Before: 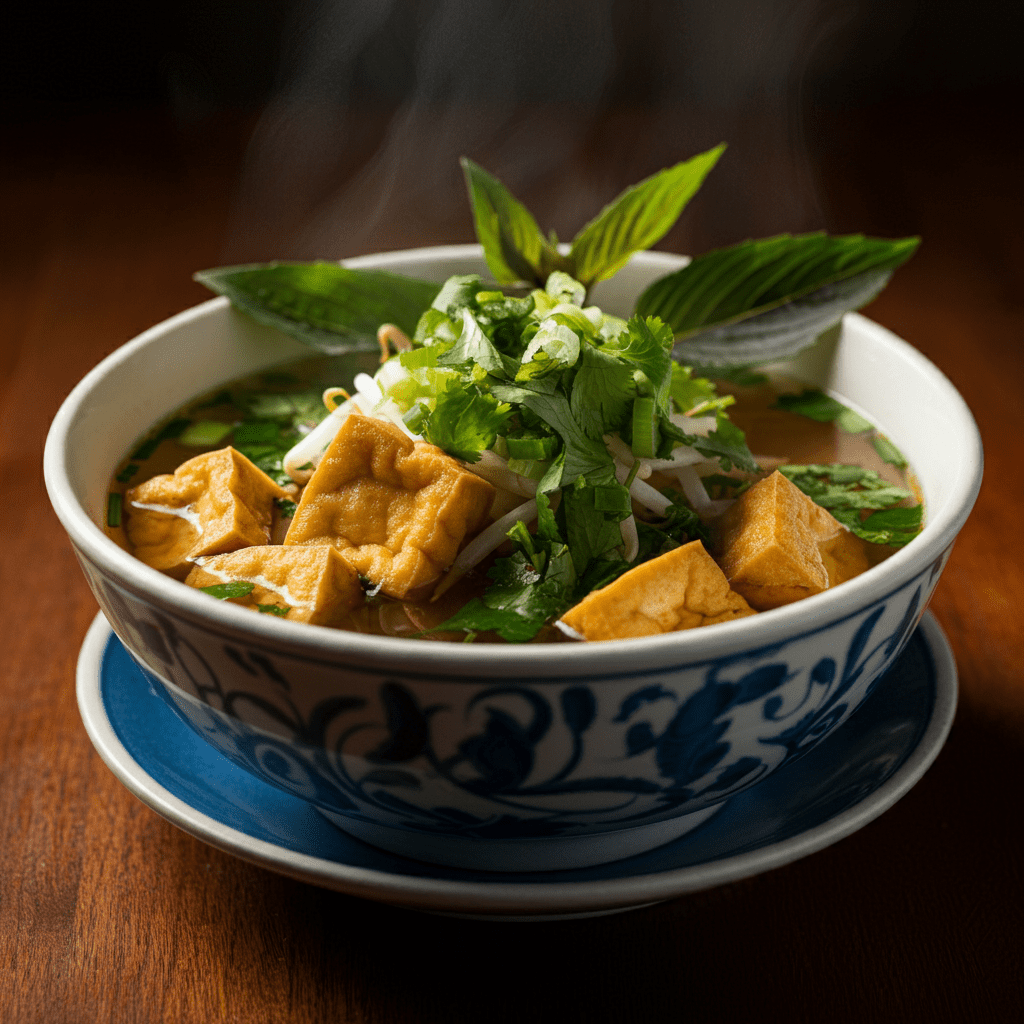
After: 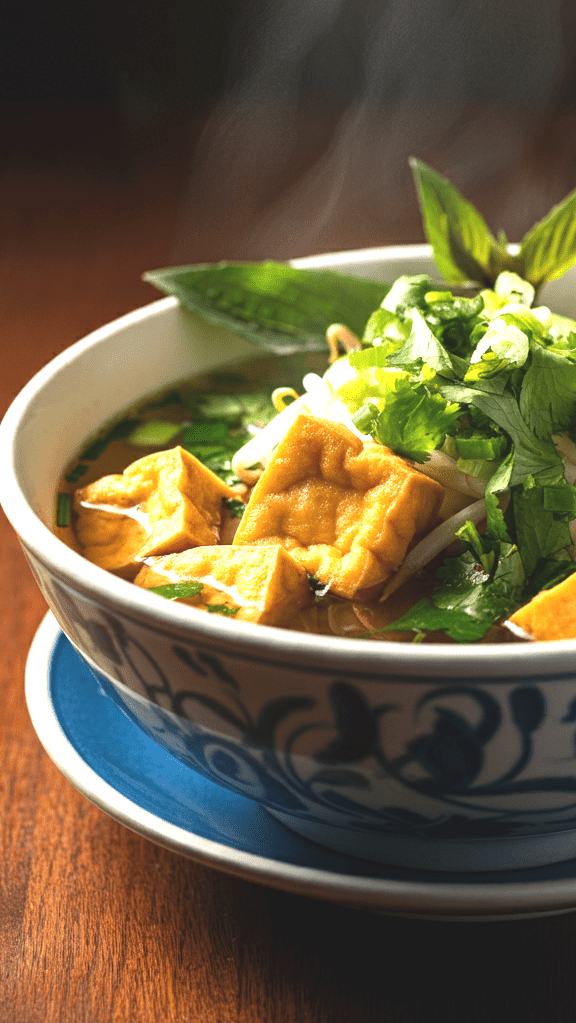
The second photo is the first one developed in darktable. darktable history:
exposure: black level correction -0.006, exposure 1 EV, compensate highlight preservation false
crop: left 5.001%, right 38.651%
